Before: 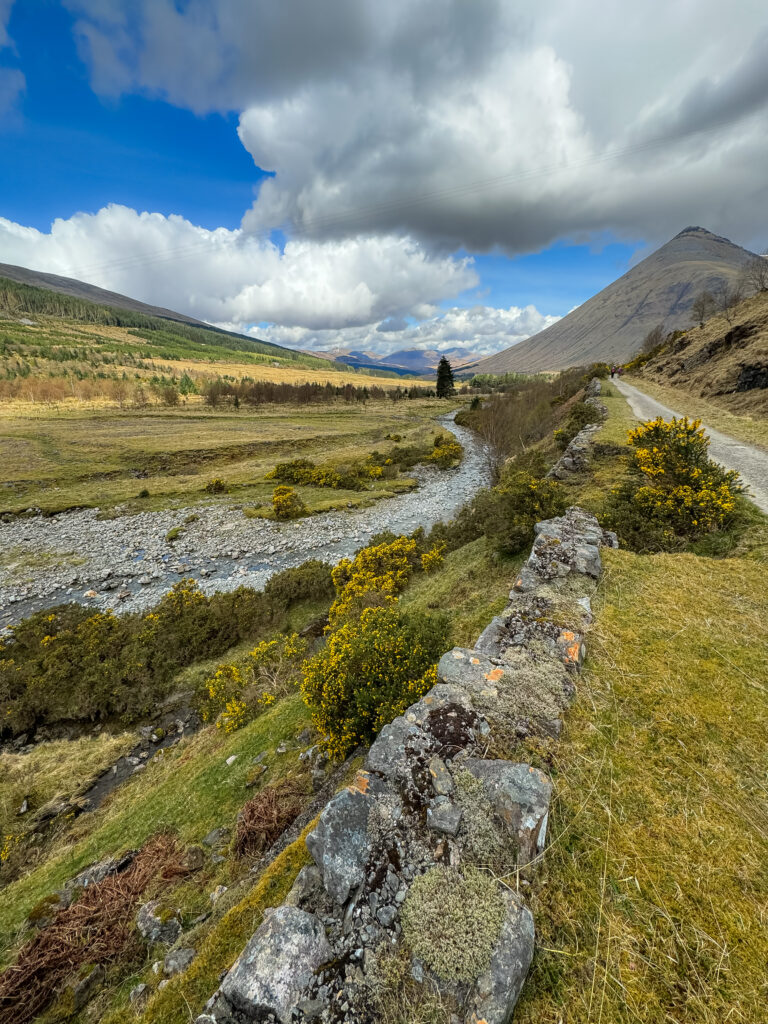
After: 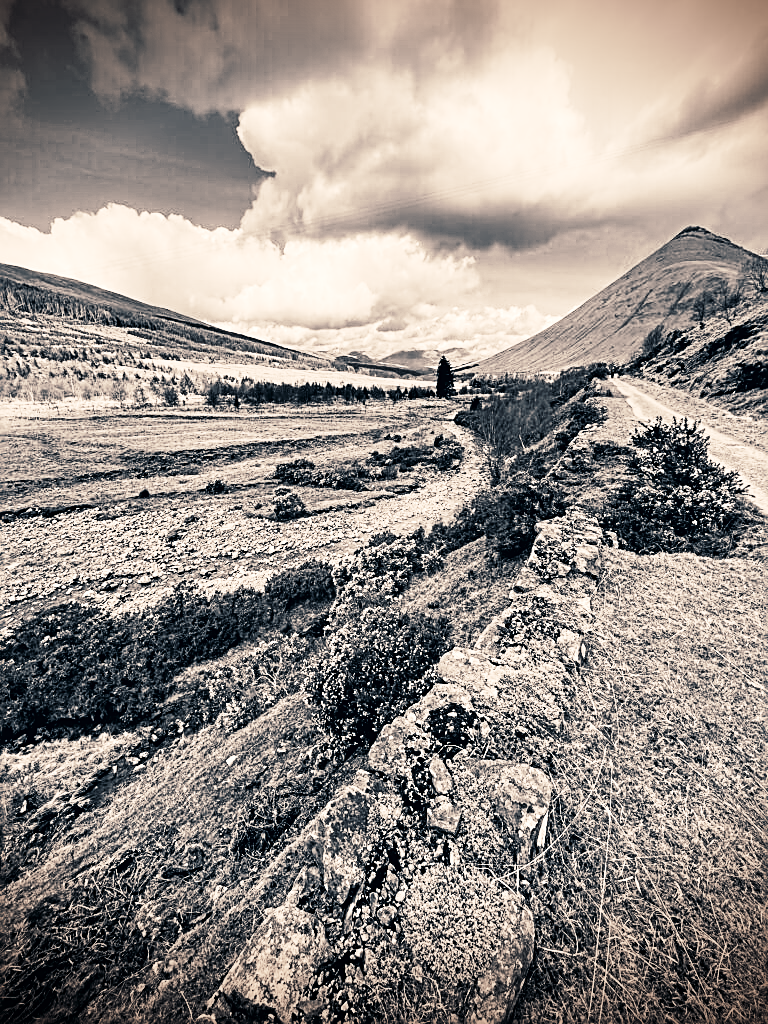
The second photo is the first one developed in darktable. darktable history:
sharpen: on, module defaults
split-toning: on, module defaults | blend: blend mode overlay, opacity 85%; mask: uniform (no mask)
monochrome: a 32, b 64, size 2.3
denoise (profiled): strength 1.536, central pixel weight 0, a [-1, 0, 0], mode non-local means, y [[0, 0, 0.5 ×5] ×4, [0.5 ×7], [0.5 ×7]], fix various bugs in algorithm false, upgrade profiled transform false, color mode RGB, compensate highlight preservation false | blend: blend mode color, opacity 100%; mask: uniform (no mask)
tone curve: curves: ch0 [(0, 0) (0.082, 0.02) (0.129, 0.078) (0.275, 0.301) (0.67, 0.809) (1, 1)], color space Lab, linked channels
vignetting: fall-off start 97.23%, saturation -0.024, center (-0.033, -0.042), width/height ratio 1.179, unbound false
contrast equalizer: y [[0.5, 0.501, 0.525, 0.597, 0.58, 0.514], [0.5 ×6], [0.5 ×6], [0 ×6], [0 ×6]]
color correction: highlights a* 10.32, highlights b* 14.66, shadows a* -9.59, shadows b* -15.02
velvia: on, module defaults
